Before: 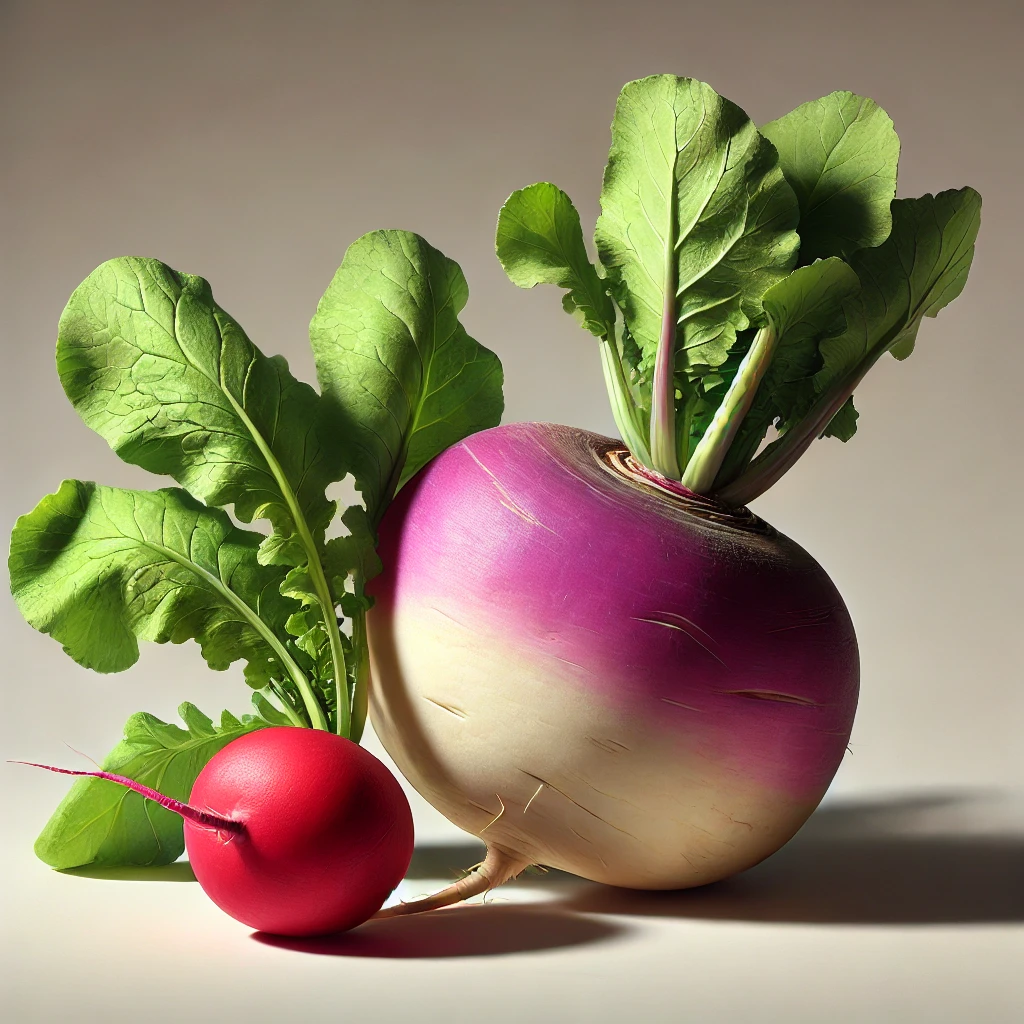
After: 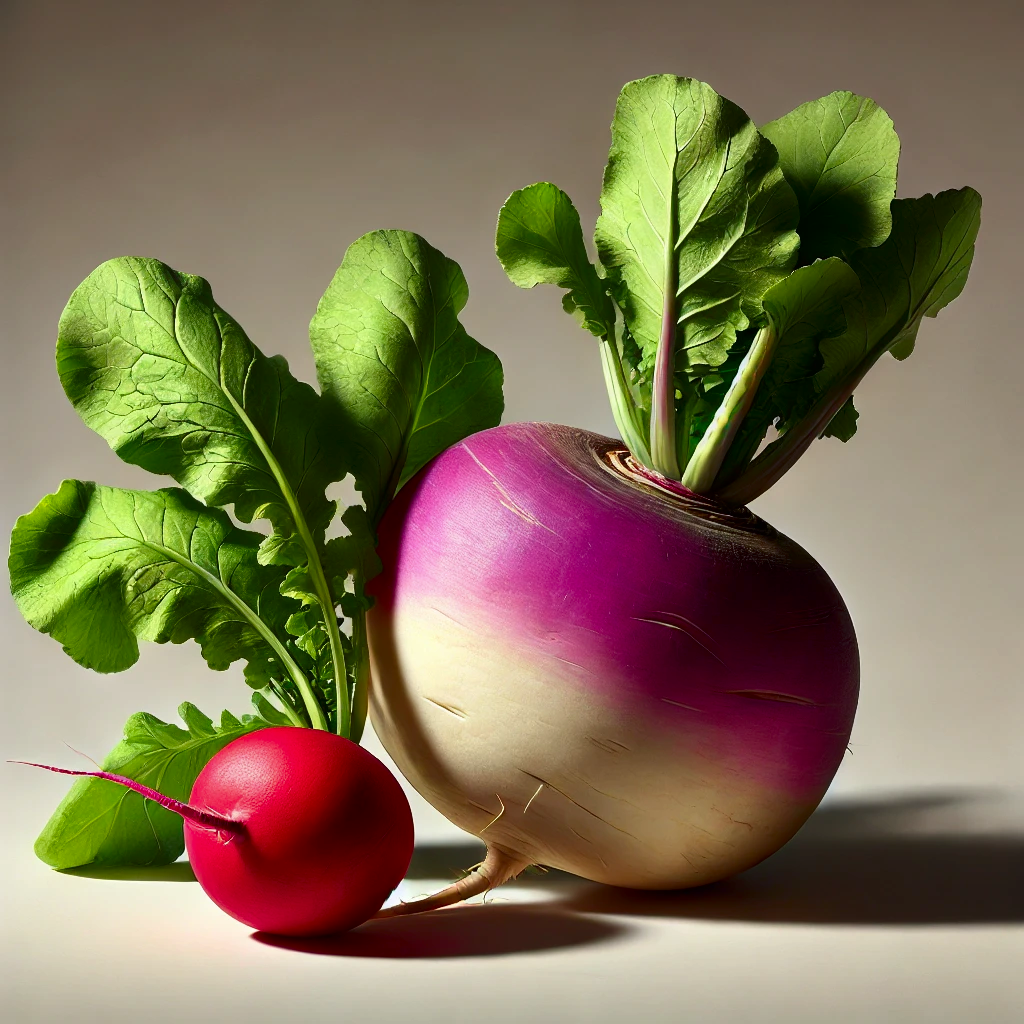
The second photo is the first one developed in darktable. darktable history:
contrast brightness saturation: contrast 0.069, brightness -0.15, saturation 0.112
